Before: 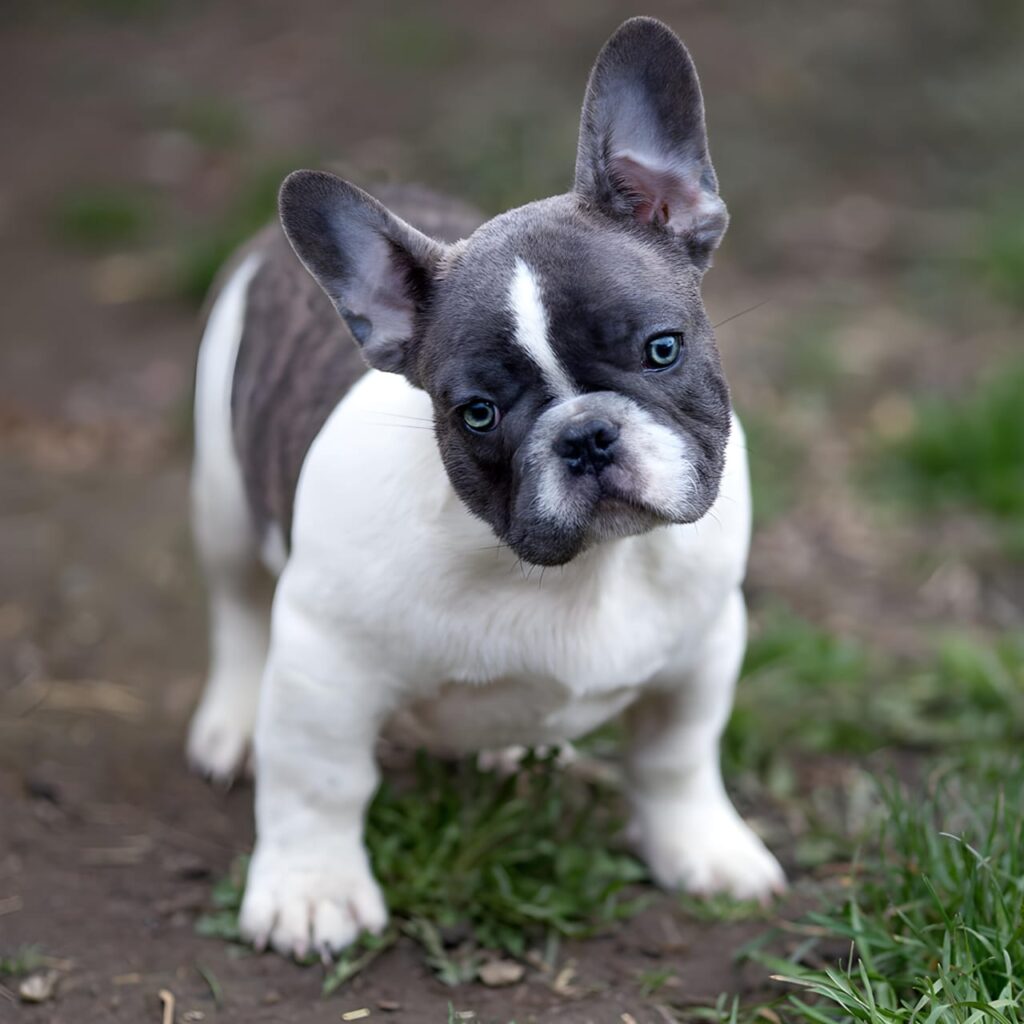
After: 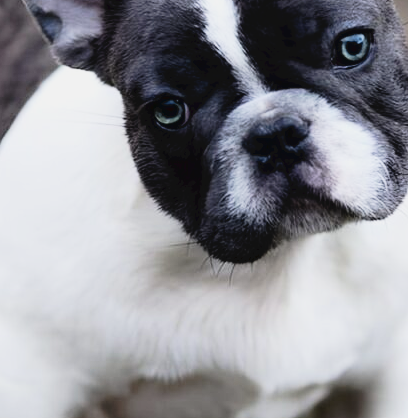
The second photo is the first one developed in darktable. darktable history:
filmic rgb: black relative exposure -7.5 EV, white relative exposure 5 EV, hardness 3.3, contrast 1.3
crop: left 30.323%, top 29.629%, right 29.782%, bottom 29.481%
tone equalizer: -8 EV -0.001 EV, -7 EV 0.002 EV, -6 EV -0.003 EV, -5 EV -0.011 EV, -4 EV -0.081 EV, -3 EV -0.205 EV, -2 EV -0.29 EV, -1 EV 0.116 EV, +0 EV 0.293 EV
tone curve: curves: ch0 [(0, 0) (0.003, 0.049) (0.011, 0.051) (0.025, 0.055) (0.044, 0.065) (0.069, 0.081) (0.1, 0.11) (0.136, 0.15) (0.177, 0.195) (0.224, 0.242) (0.277, 0.308) (0.335, 0.375) (0.399, 0.436) (0.468, 0.5) (0.543, 0.574) (0.623, 0.665) (0.709, 0.761) (0.801, 0.851) (0.898, 0.933) (1, 1)], preserve colors none
